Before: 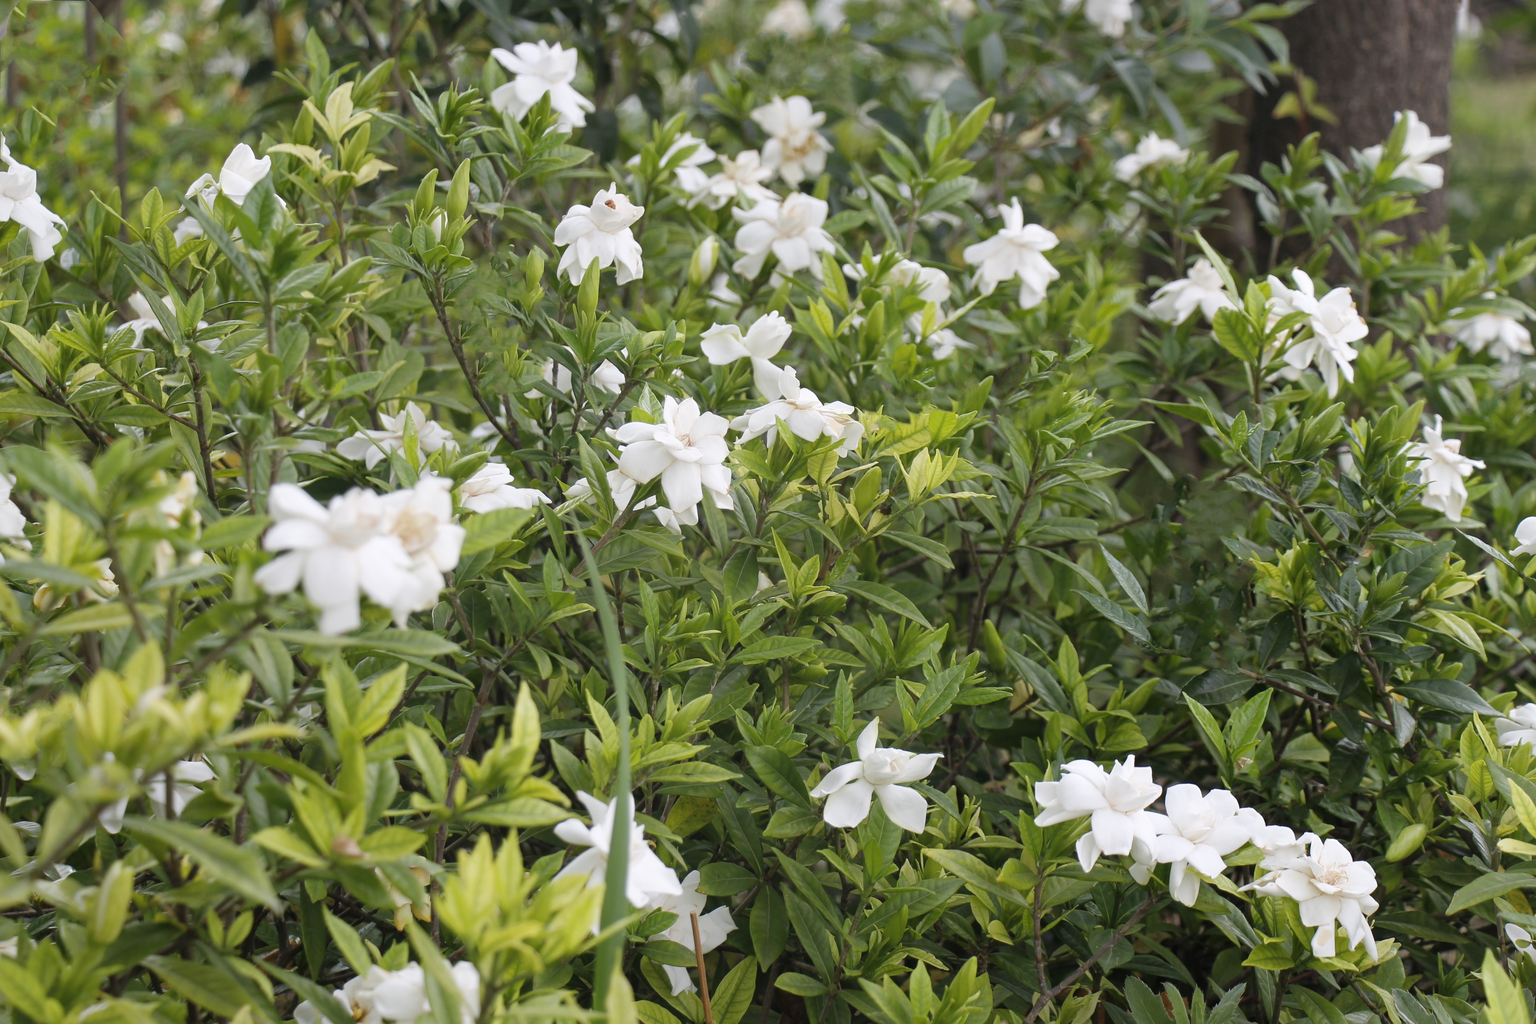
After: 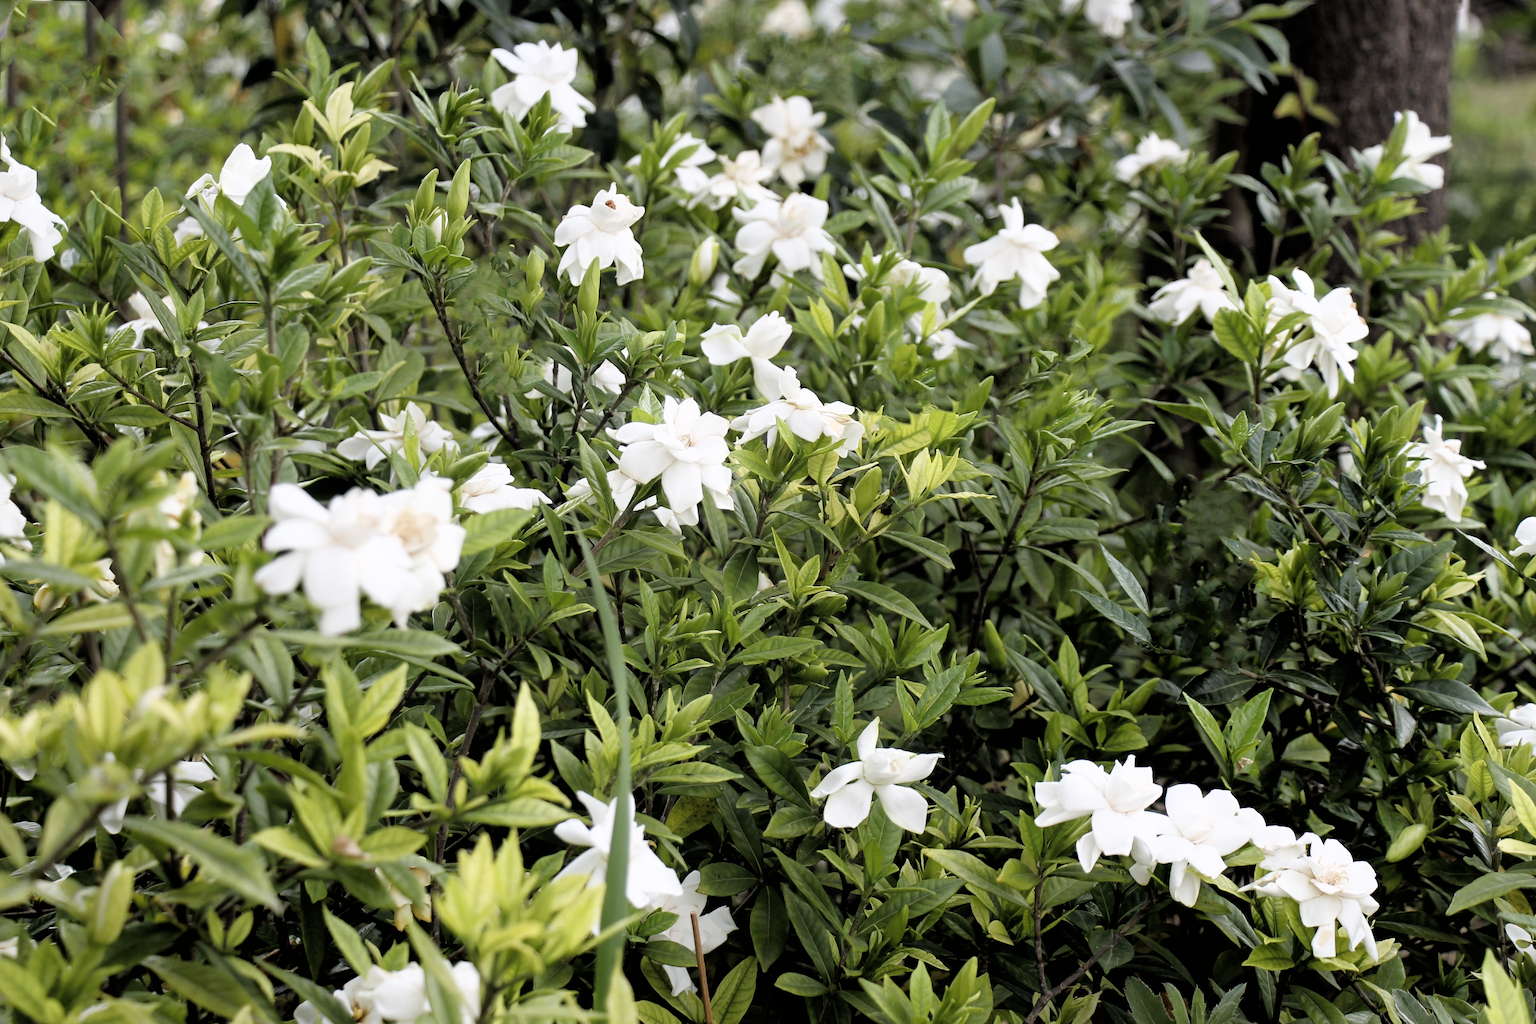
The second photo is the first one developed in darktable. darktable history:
filmic rgb: black relative exposure -3.66 EV, white relative exposure 2.44 EV, hardness 3.28, iterations of high-quality reconstruction 0
